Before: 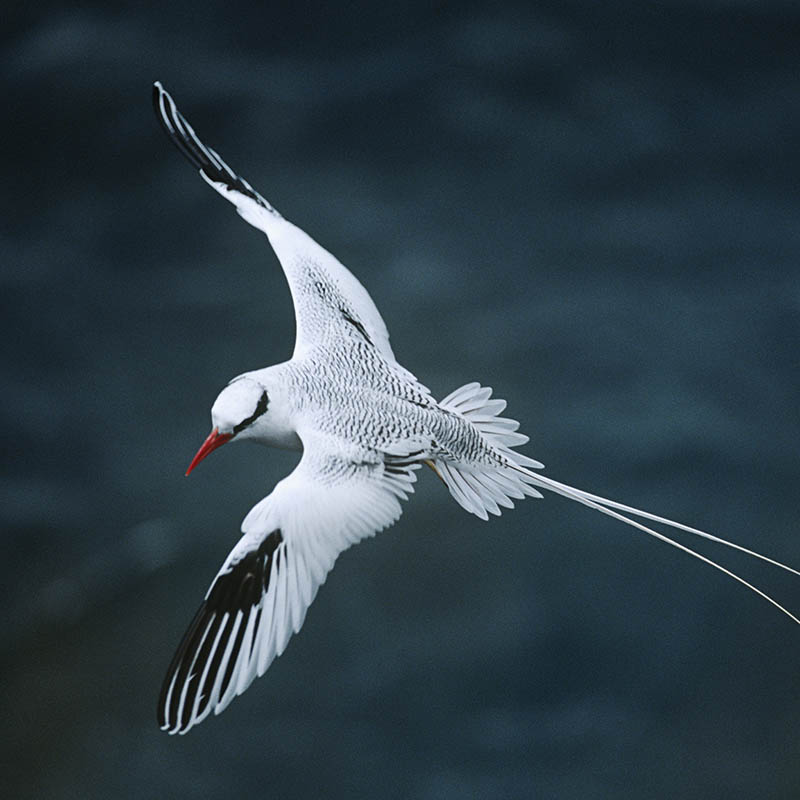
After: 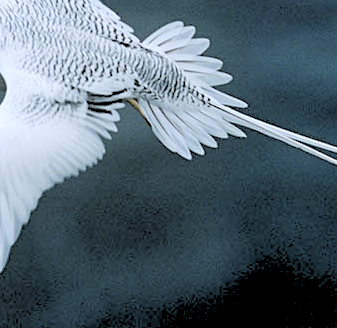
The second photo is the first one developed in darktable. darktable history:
tone equalizer: on, module defaults
white balance: red 0.982, blue 1.018
crop: left 37.221%, top 45.169%, right 20.63%, bottom 13.777%
rgb levels: levels [[0.027, 0.429, 0.996], [0, 0.5, 1], [0, 0.5, 1]]
